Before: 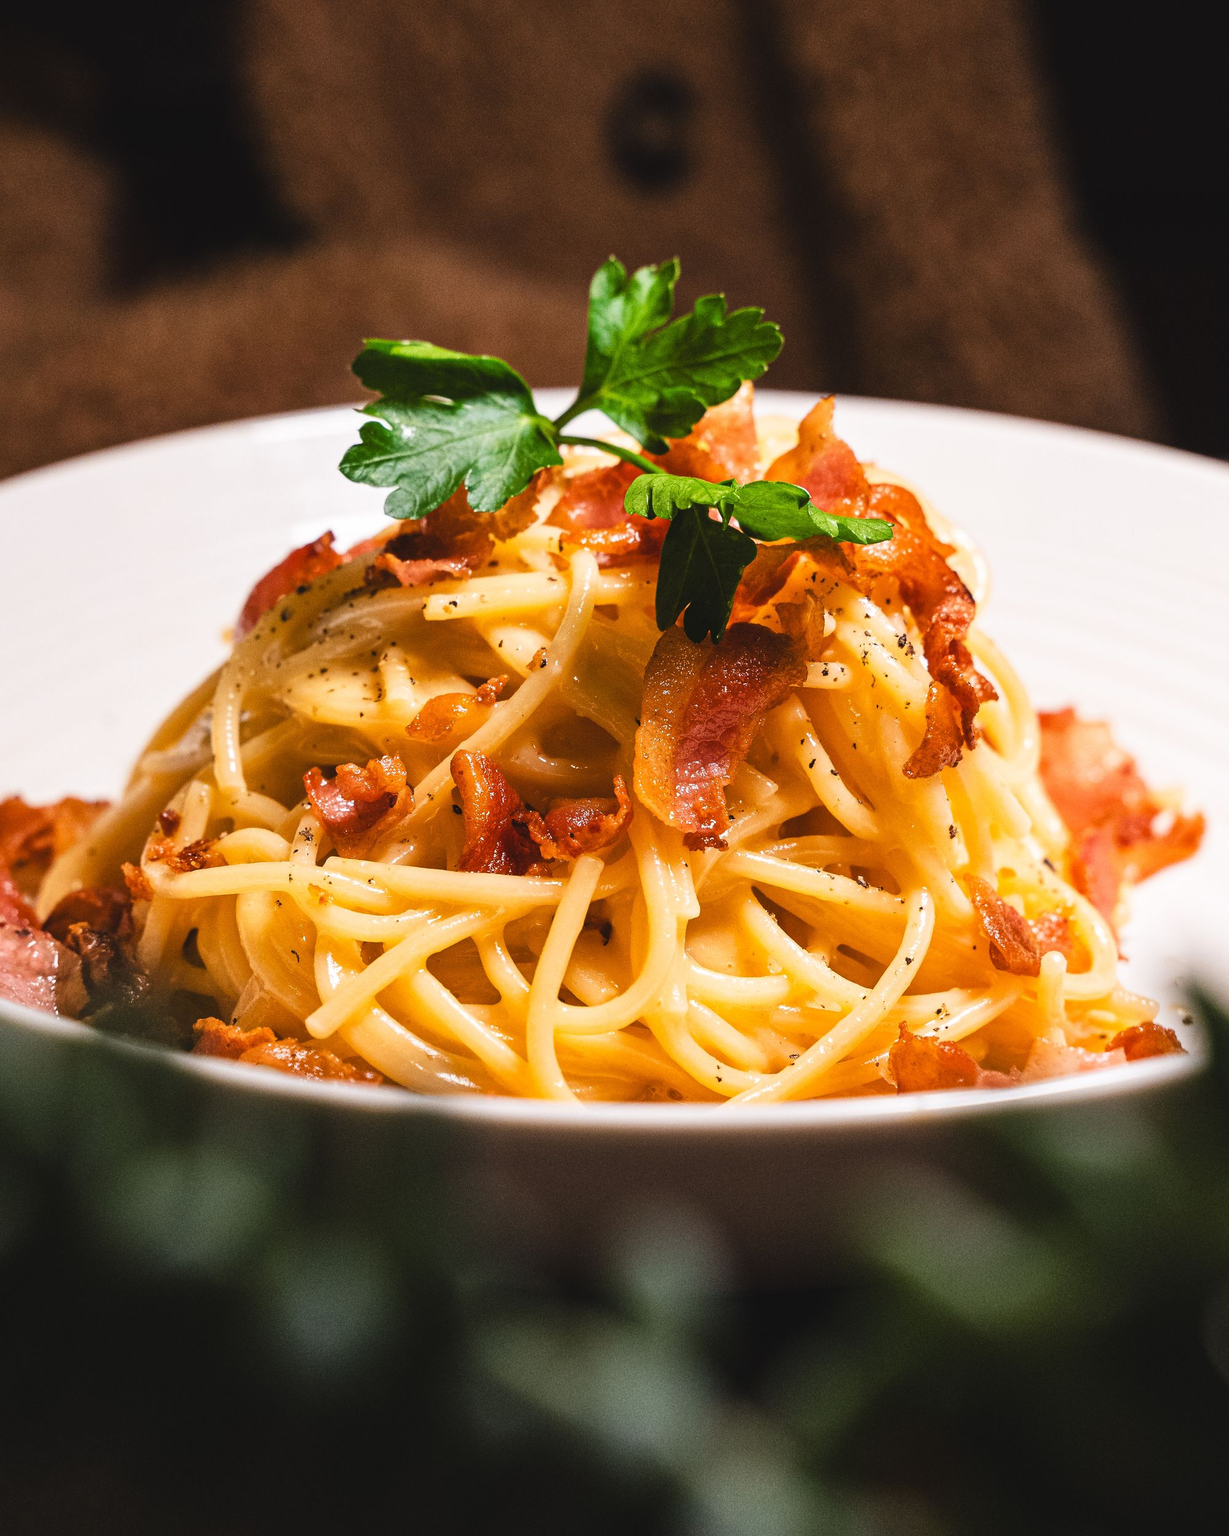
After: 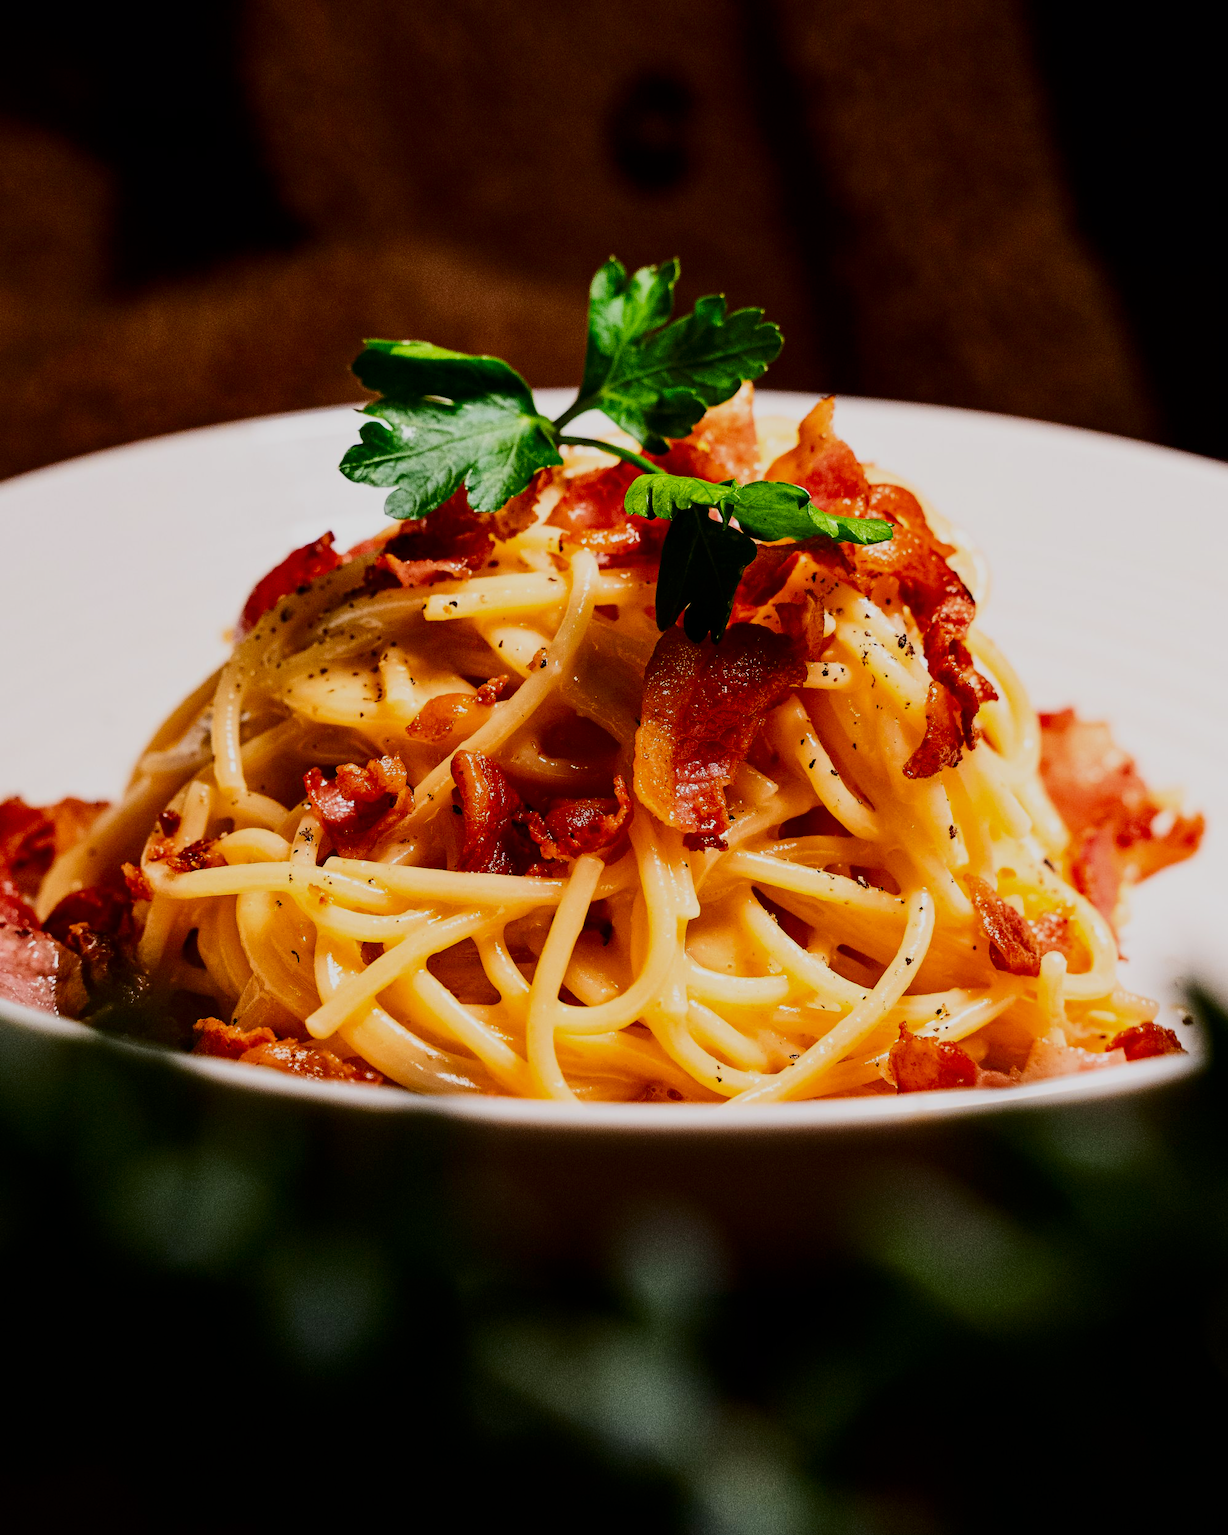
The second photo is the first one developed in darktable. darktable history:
contrast brightness saturation: contrast 0.22, brightness -0.188, saturation 0.241
filmic rgb: black relative exposure -7.65 EV, white relative exposure 4.56 EV, hardness 3.61
